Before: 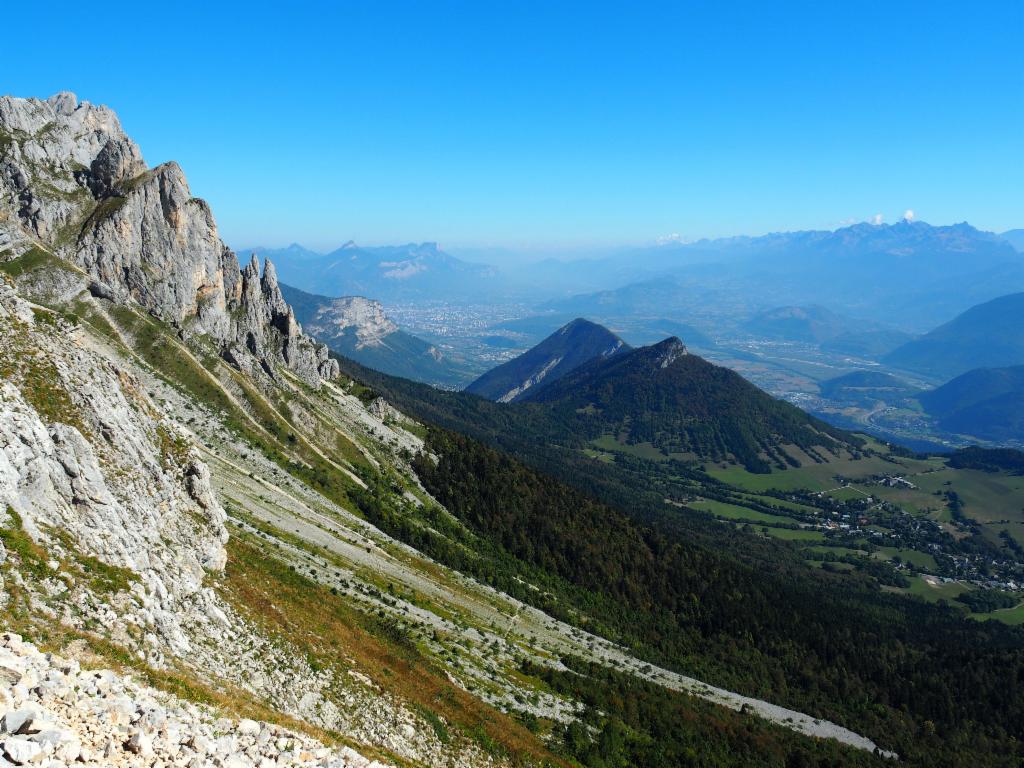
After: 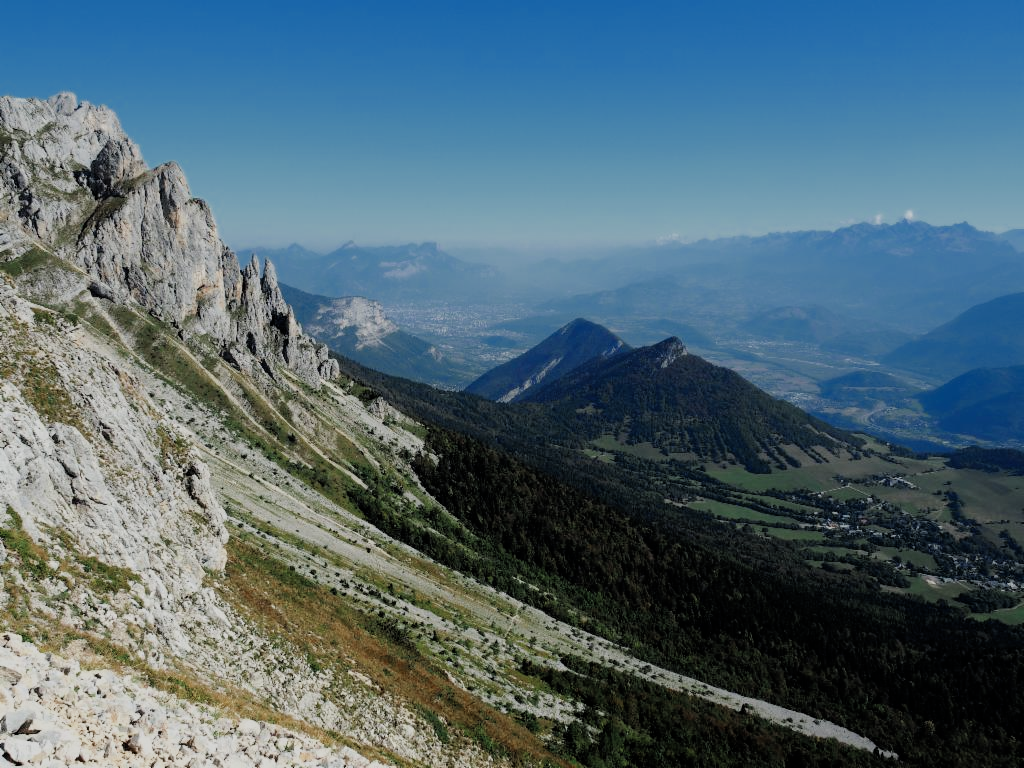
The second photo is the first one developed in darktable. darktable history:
filmic rgb: black relative exposure -7.78 EV, white relative exposure 4.45 EV, threshold 3.05 EV, hardness 3.76, latitude 37.3%, contrast 0.974, highlights saturation mix 8.72%, shadows ↔ highlights balance 4.17%, enable highlight reconstruction true
color zones: curves: ch0 [(0, 0.5) (0.125, 0.4) (0.25, 0.5) (0.375, 0.4) (0.5, 0.4) (0.625, 0.35) (0.75, 0.35) (0.875, 0.5)]; ch1 [(0, 0.35) (0.125, 0.45) (0.25, 0.35) (0.375, 0.35) (0.5, 0.35) (0.625, 0.35) (0.75, 0.45) (0.875, 0.35)]; ch2 [(0, 0.6) (0.125, 0.5) (0.25, 0.5) (0.375, 0.6) (0.5, 0.6) (0.625, 0.5) (0.75, 0.5) (0.875, 0.5)]
